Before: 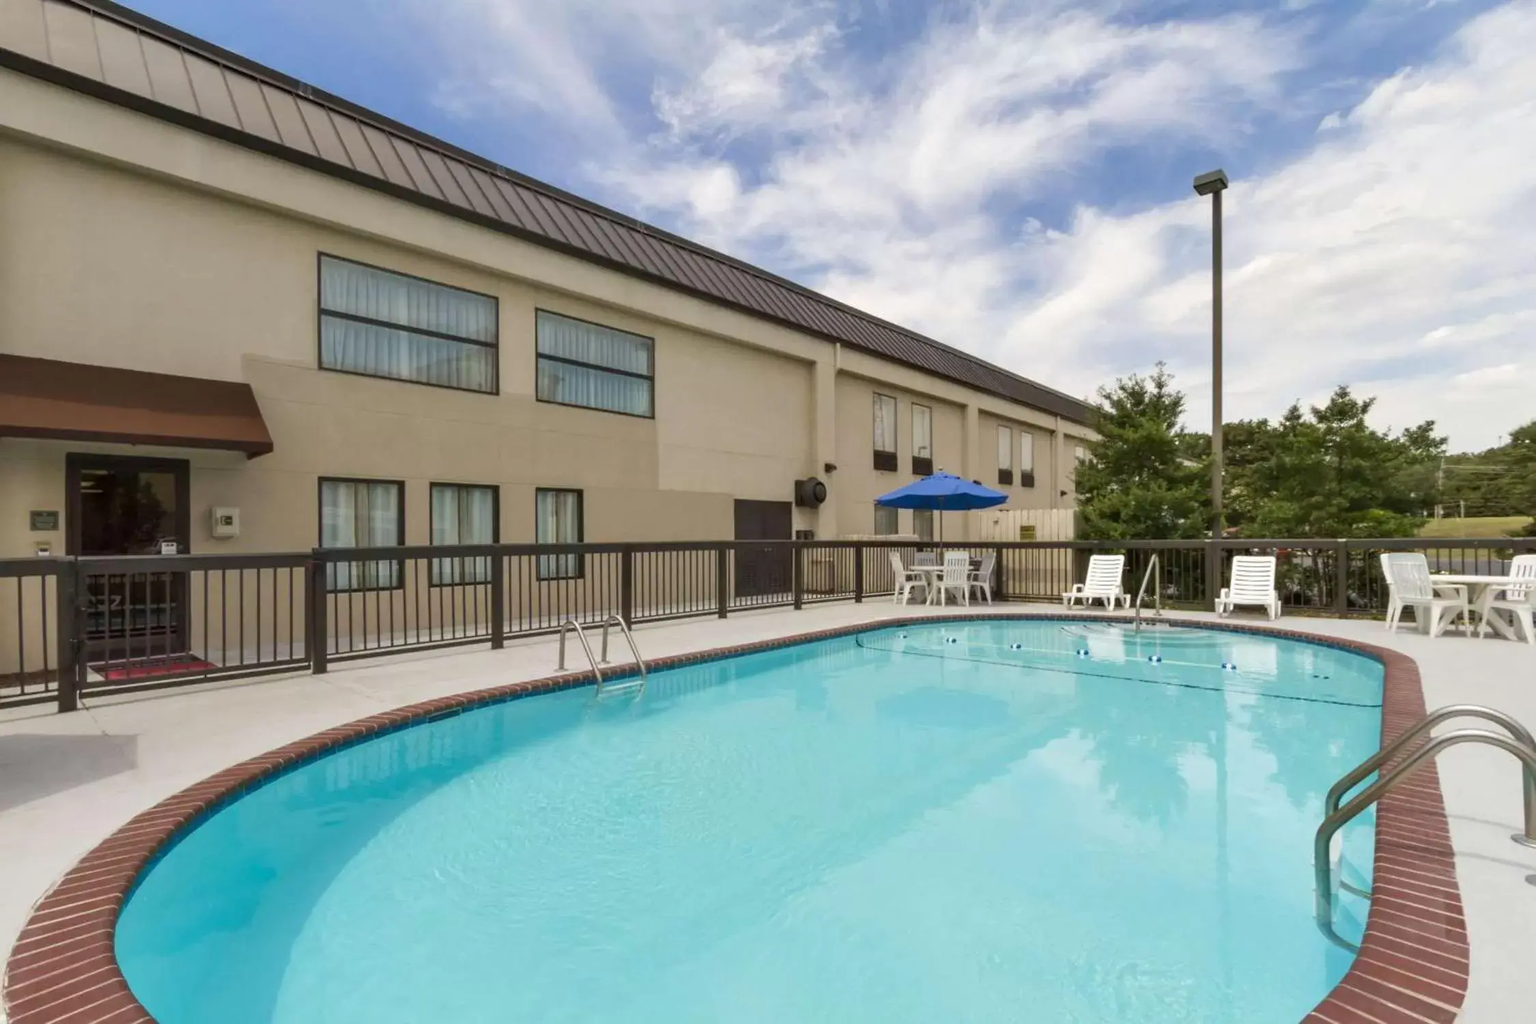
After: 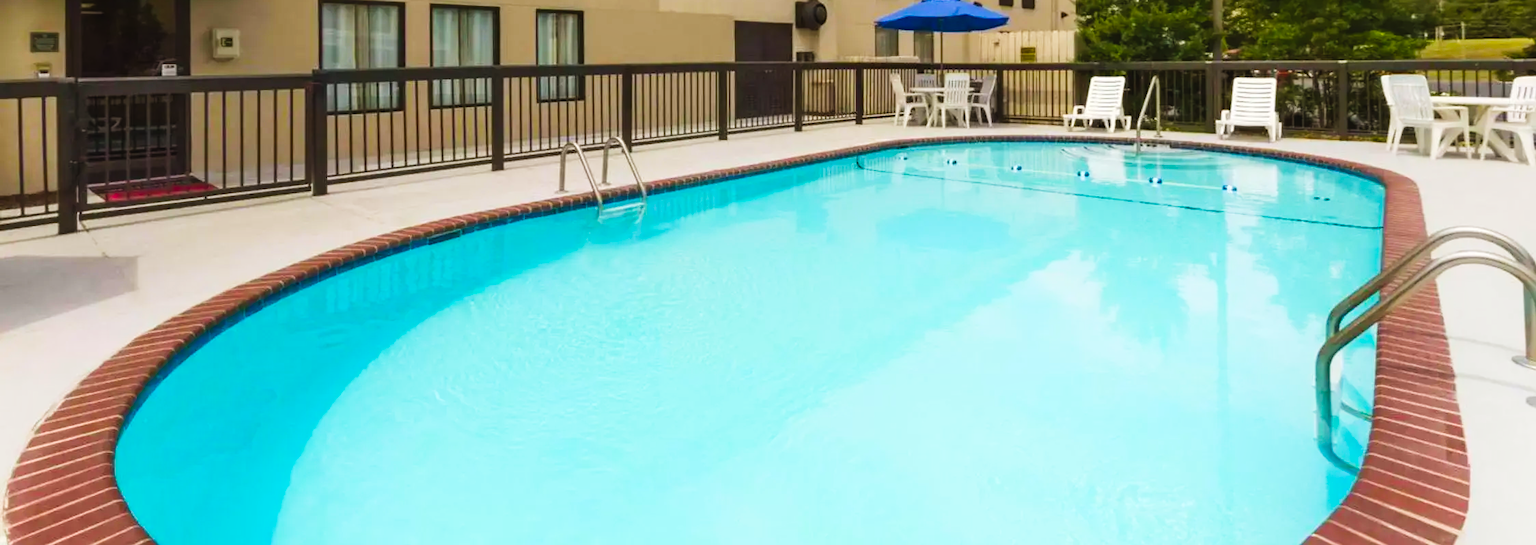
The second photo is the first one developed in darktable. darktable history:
crop and rotate: top 46.762%, right 0.025%
shadows and highlights: shadows -23.84, highlights 50.3, soften with gaussian
tone curve: curves: ch0 [(0, 0.032) (0.181, 0.156) (0.751, 0.829) (1, 1)], preserve colors none
haze removal: strength 0.088, compatibility mode true, adaptive false
color balance rgb: perceptual saturation grading › global saturation 24.974%, global vibrance 23.532%
